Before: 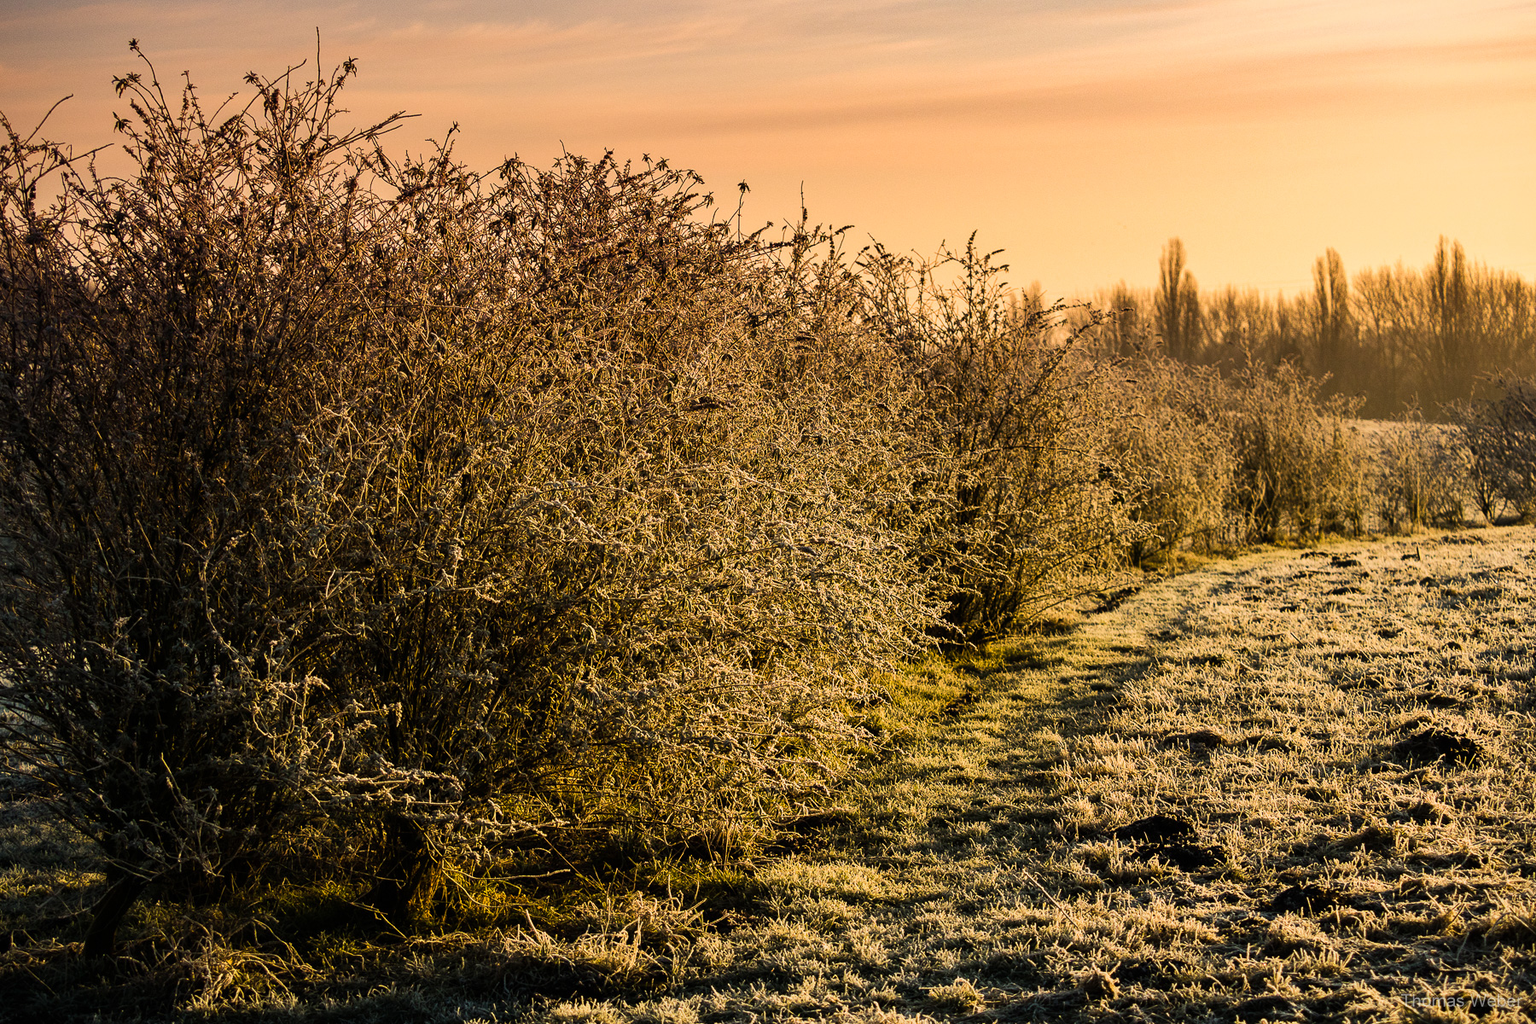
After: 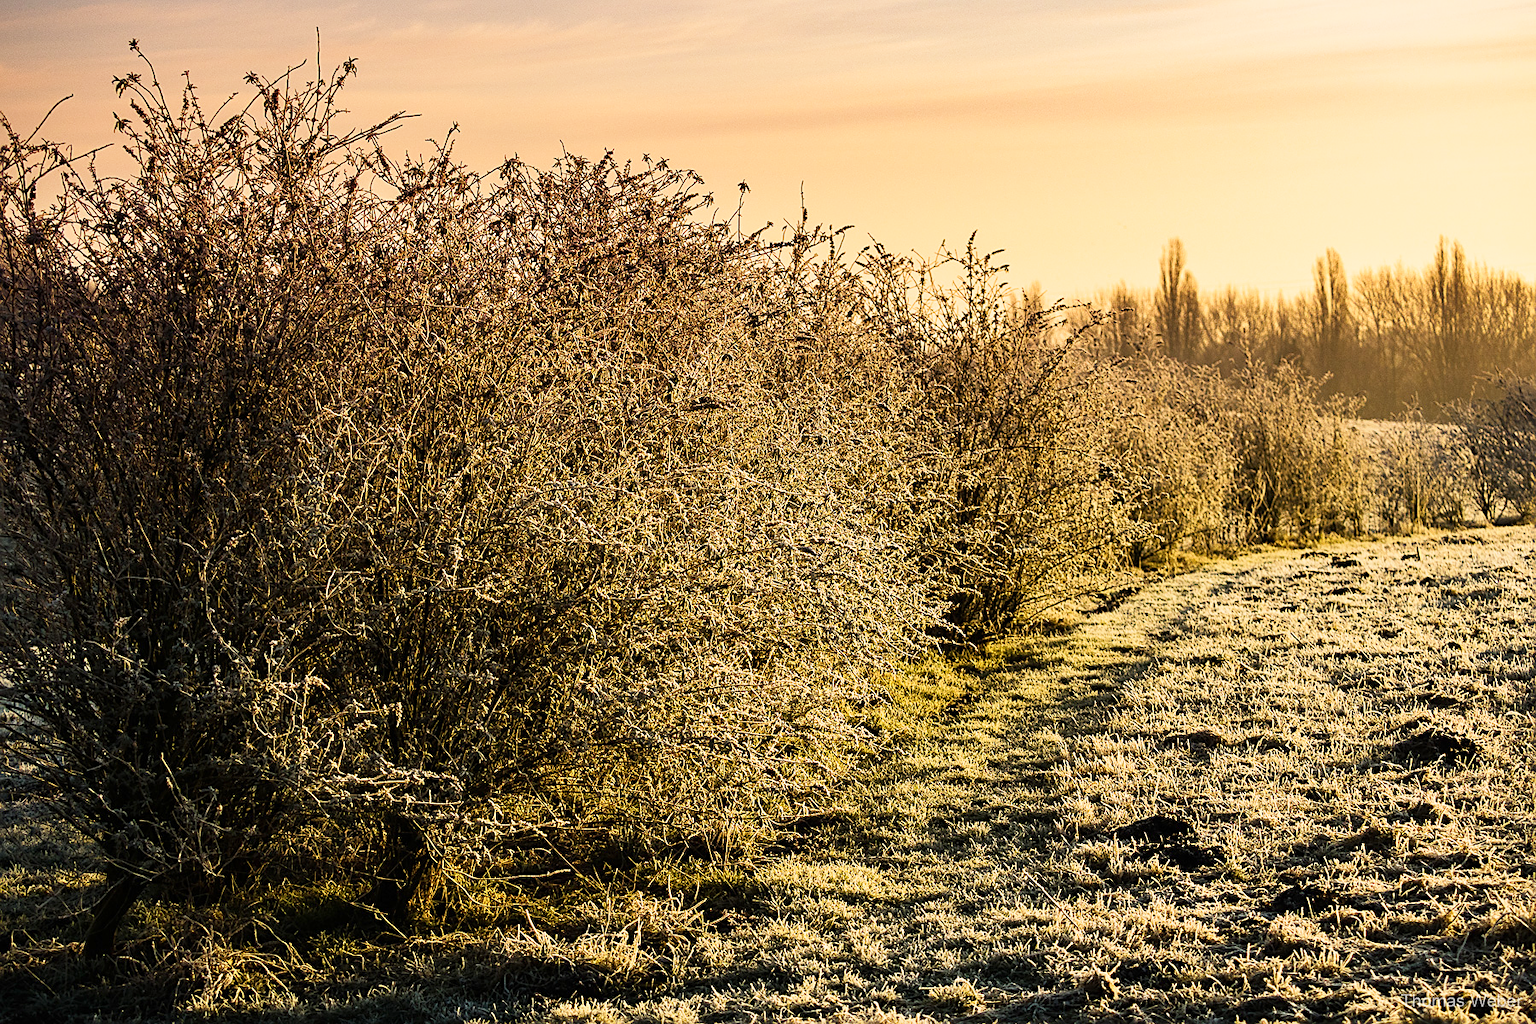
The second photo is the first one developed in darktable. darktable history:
base curve: curves: ch0 [(0, 0) (0.204, 0.334) (0.55, 0.733) (1, 1)], preserve colors none
sharpen: on, module defaults
